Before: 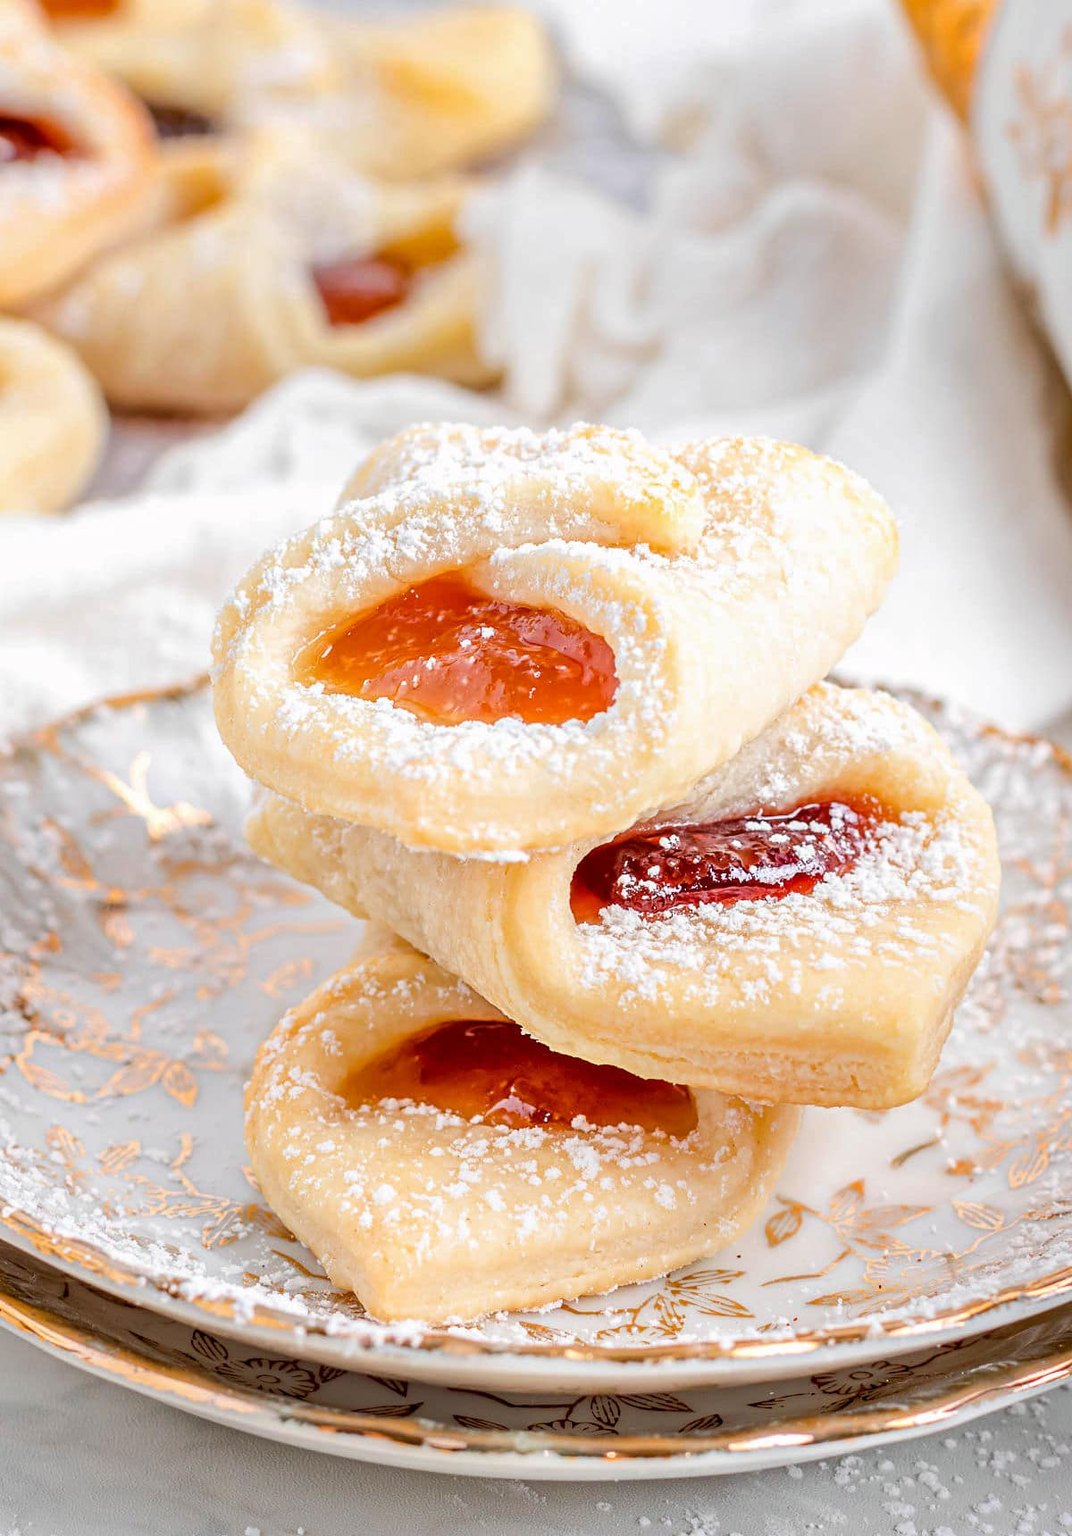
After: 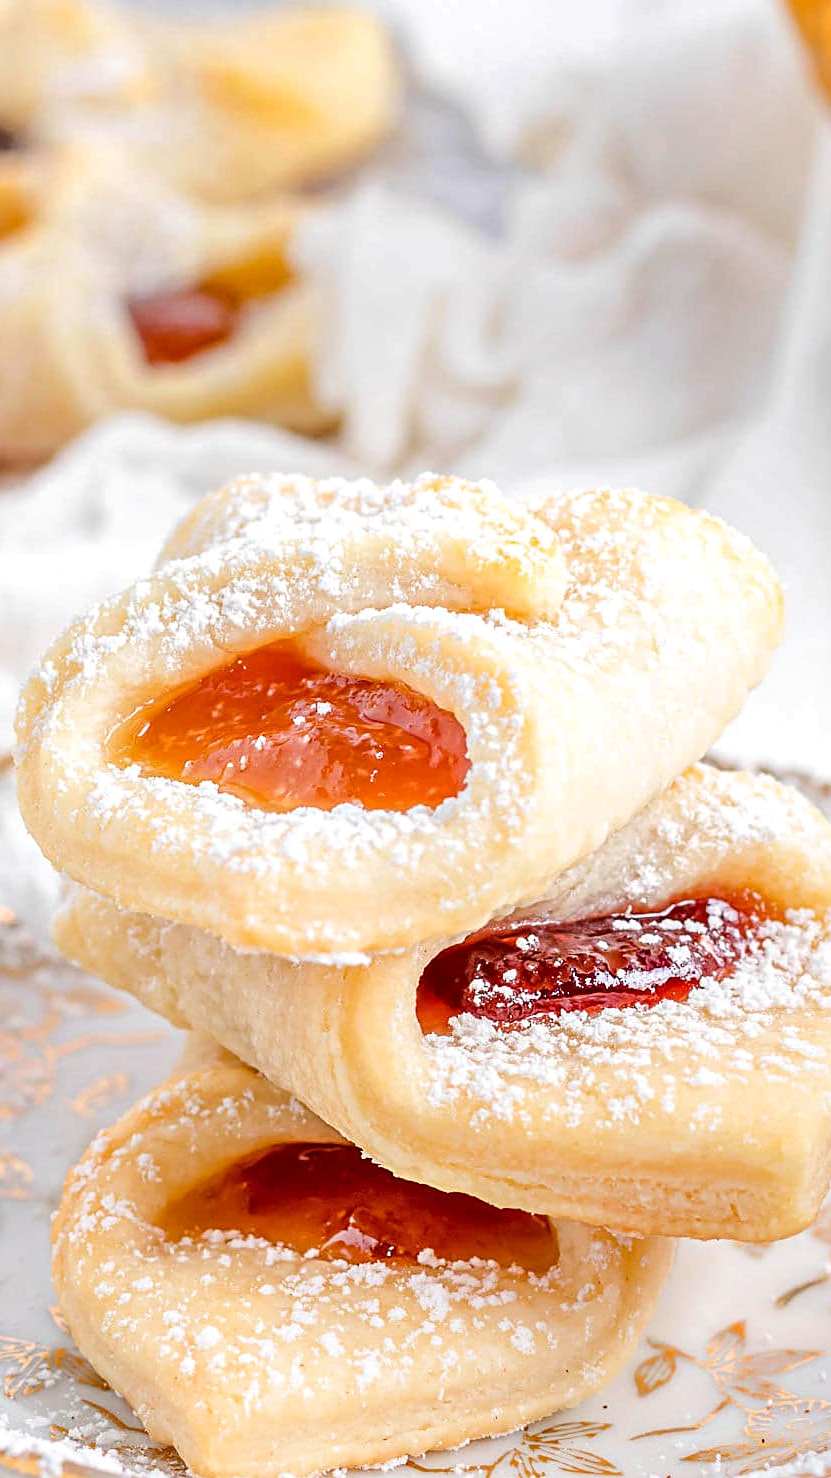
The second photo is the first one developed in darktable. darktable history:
crop: left 18.526%, right 12.142%, bottom 14.016%
levels: levels [0, 0.492, 0.984]
sharpen: amount 0.217
